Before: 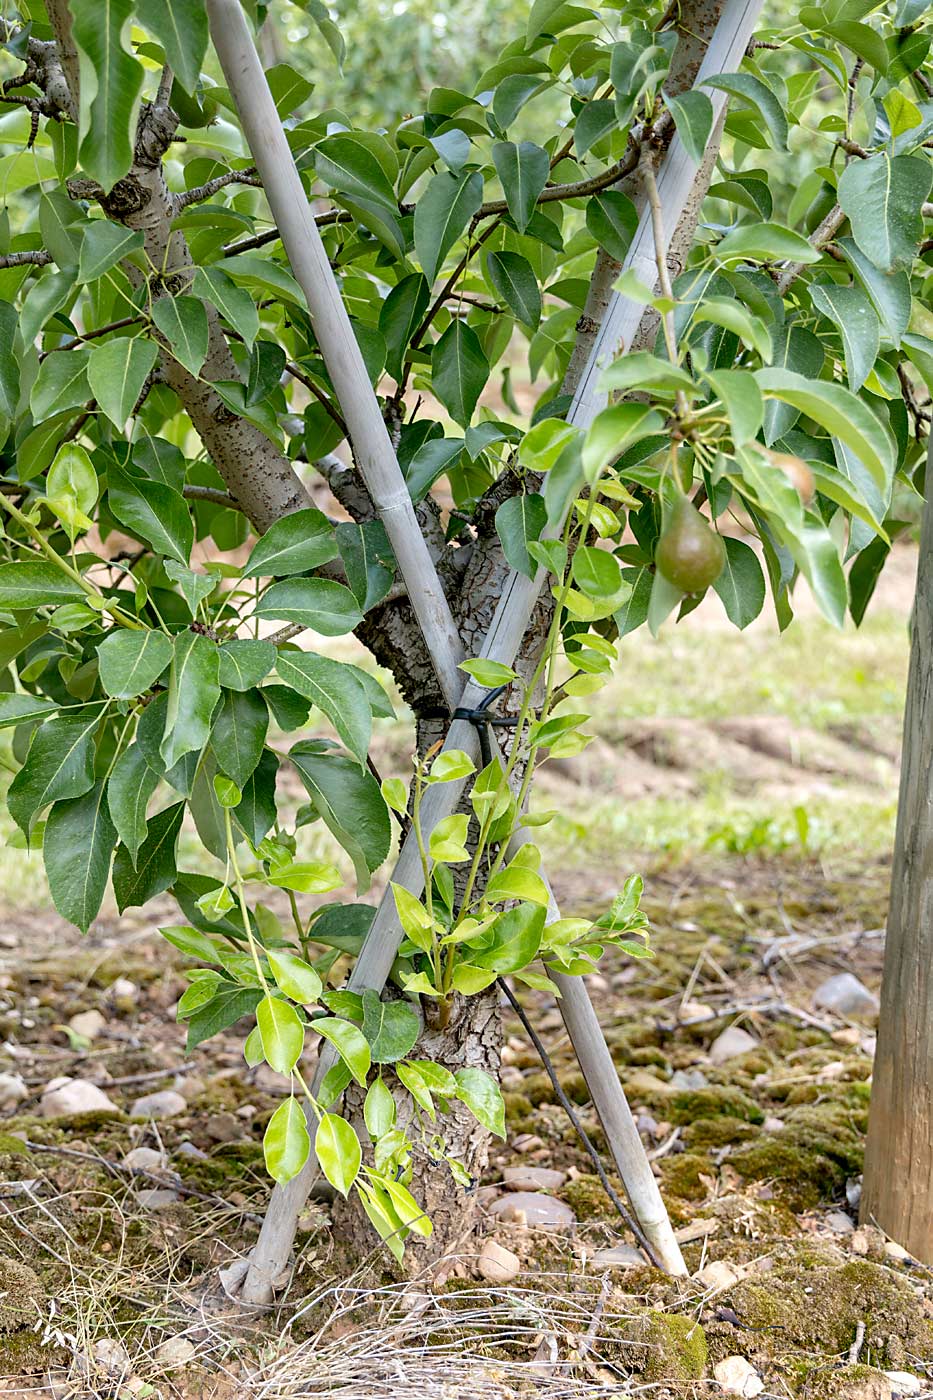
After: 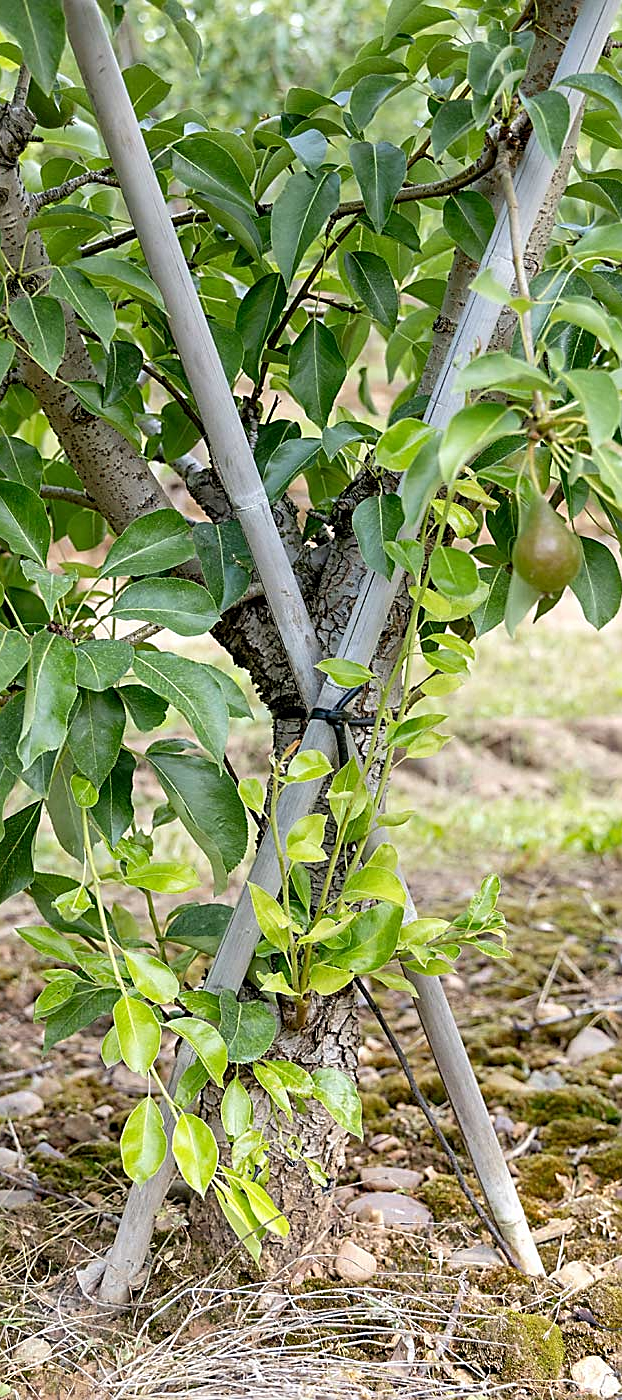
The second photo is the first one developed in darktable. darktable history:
crop: left 15.394%, right 17.852%
sharpen: amount 0.499
